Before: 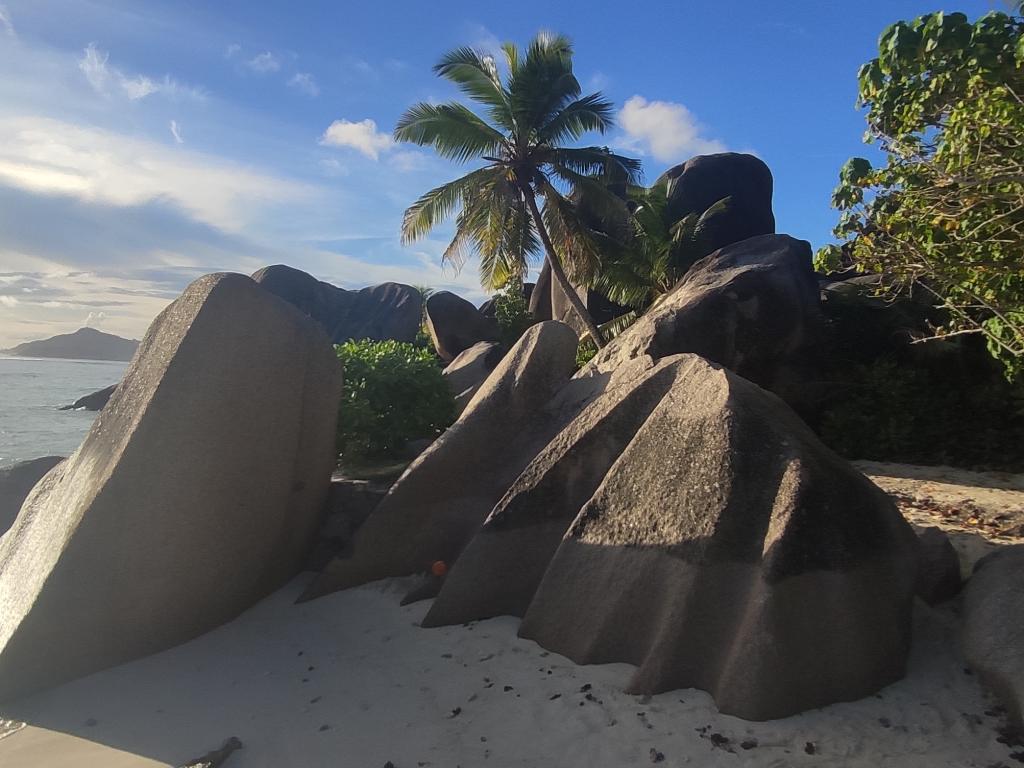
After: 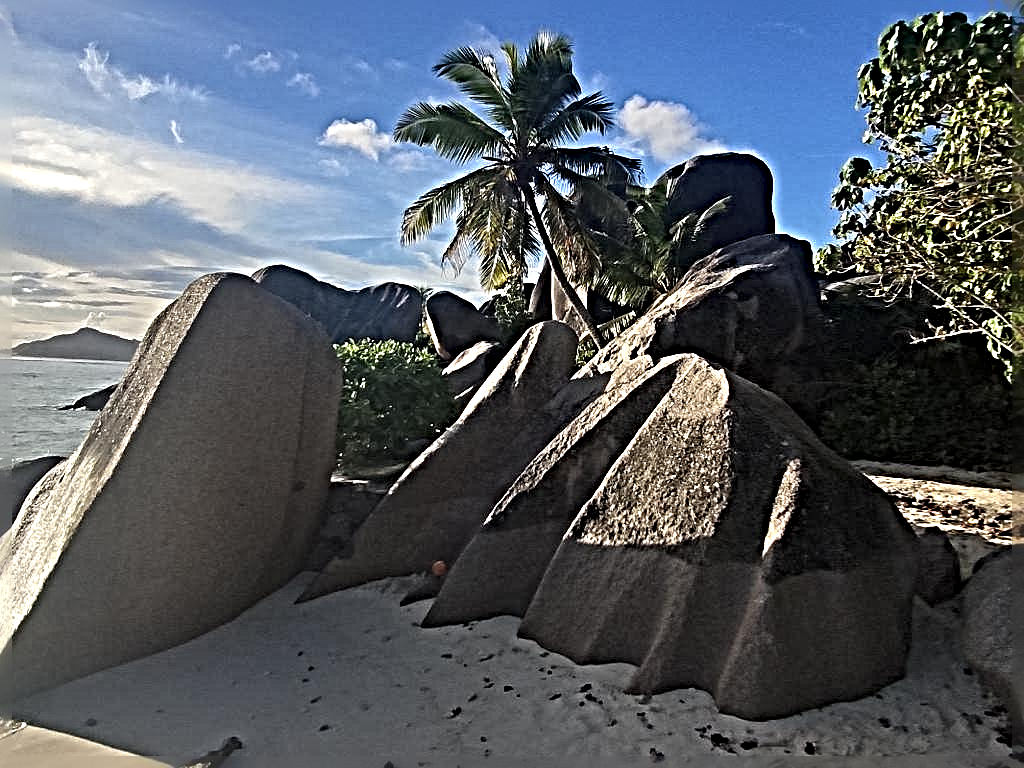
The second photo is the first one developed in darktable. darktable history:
contrast equalizer: y [[0.524, 0.538, 0.547, 0.548, 0.538, 0.524], [0.5 ×6], [0.5 ×6], [0 ×6], [0 ×6]]
sharpen: radius 6.3, amount 1.8, threshold 0
